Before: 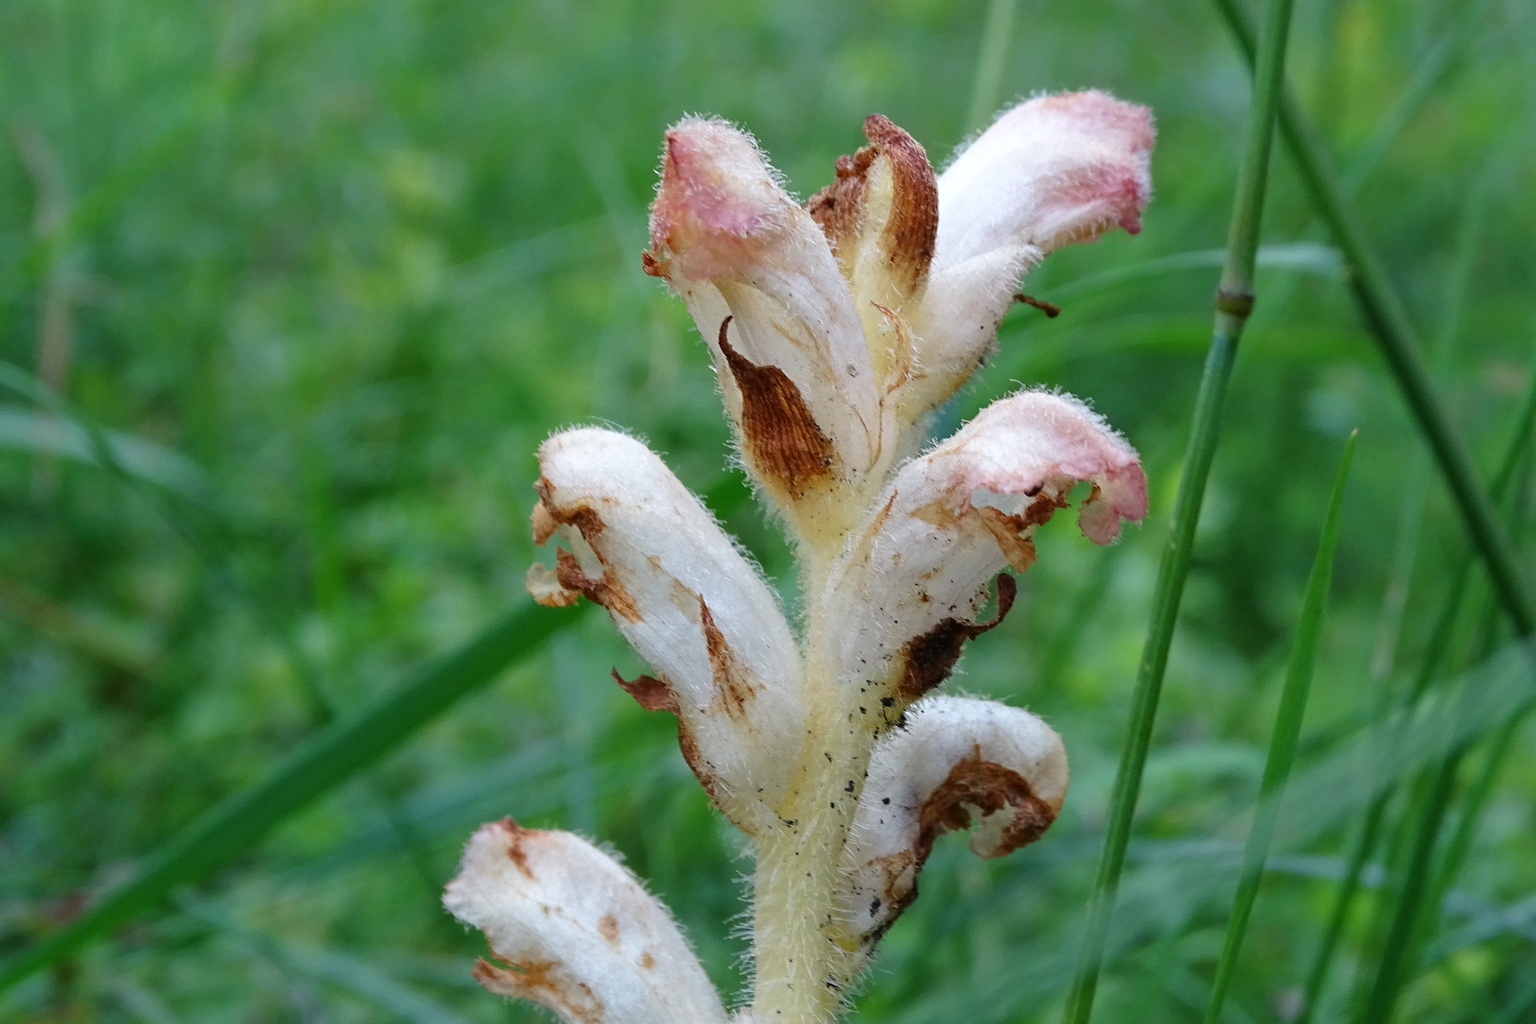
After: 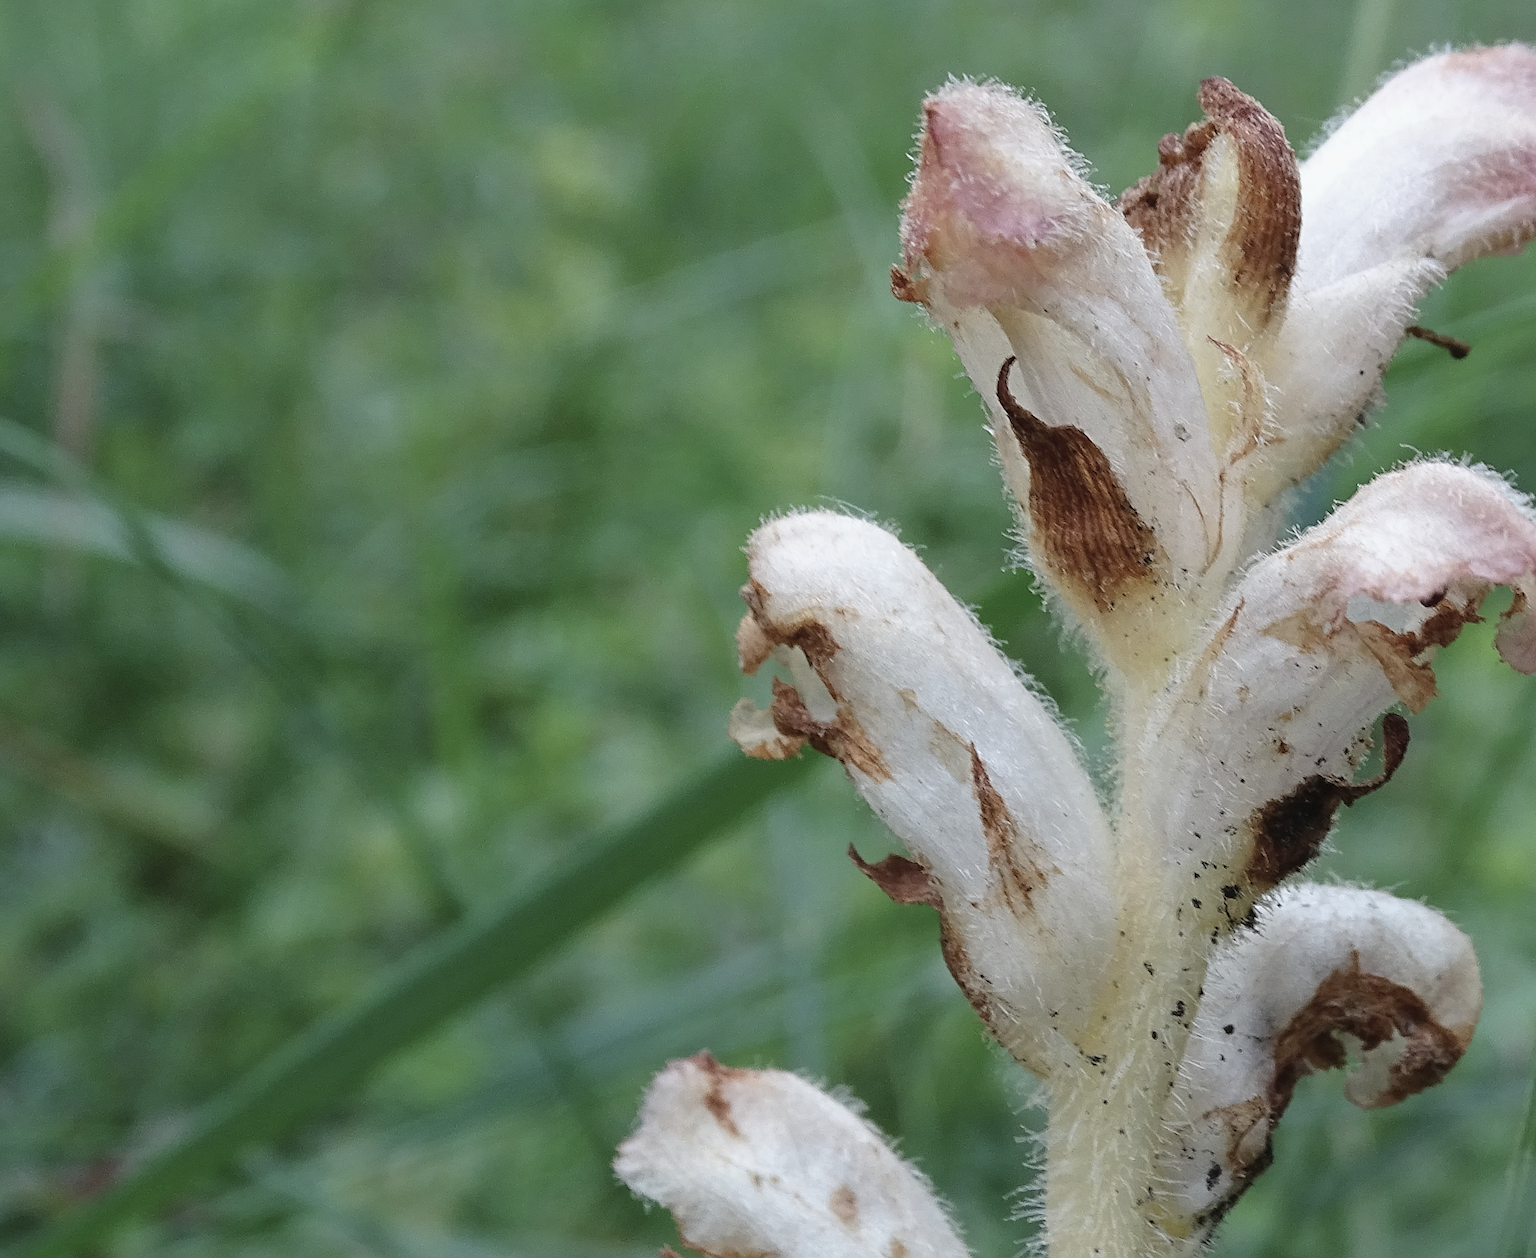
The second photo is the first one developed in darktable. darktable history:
crop: top 5.762%, right 27.869%, bottom 5.547%
contrast brightness saturation: contrast -0.041, saturation -0.406
sharpen: on, module defaults
shadows and highlights: shadows 61.69, white point adjustment 0.328, highlights -34.56, compress 84.11%, highlights color adjustment 49.41%
